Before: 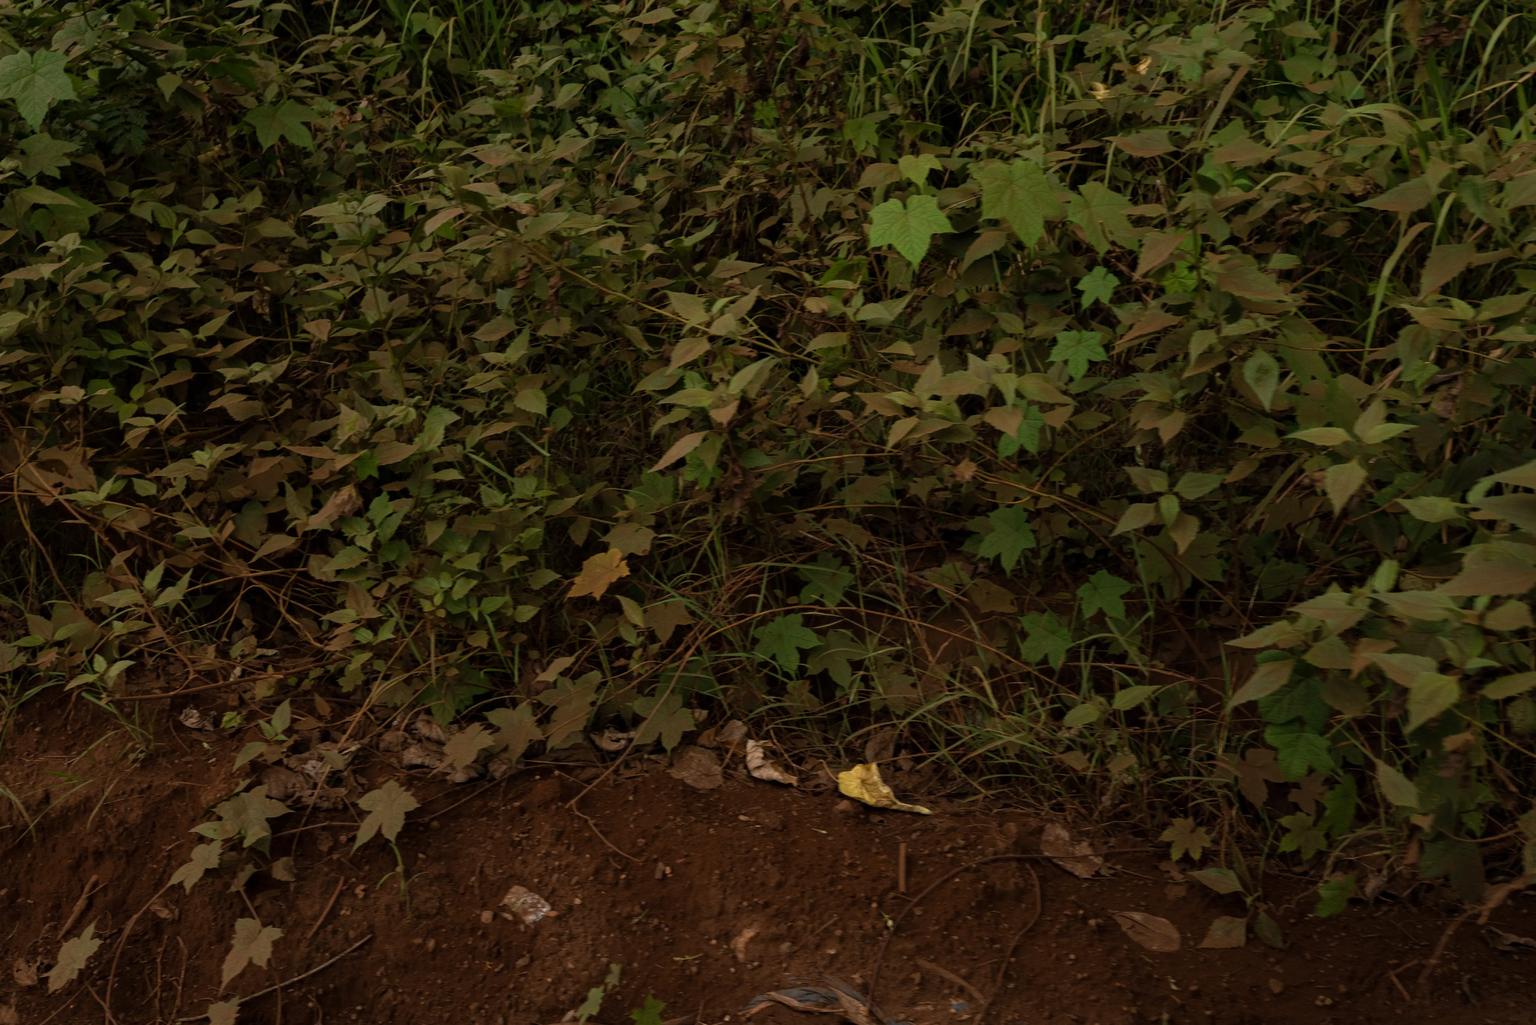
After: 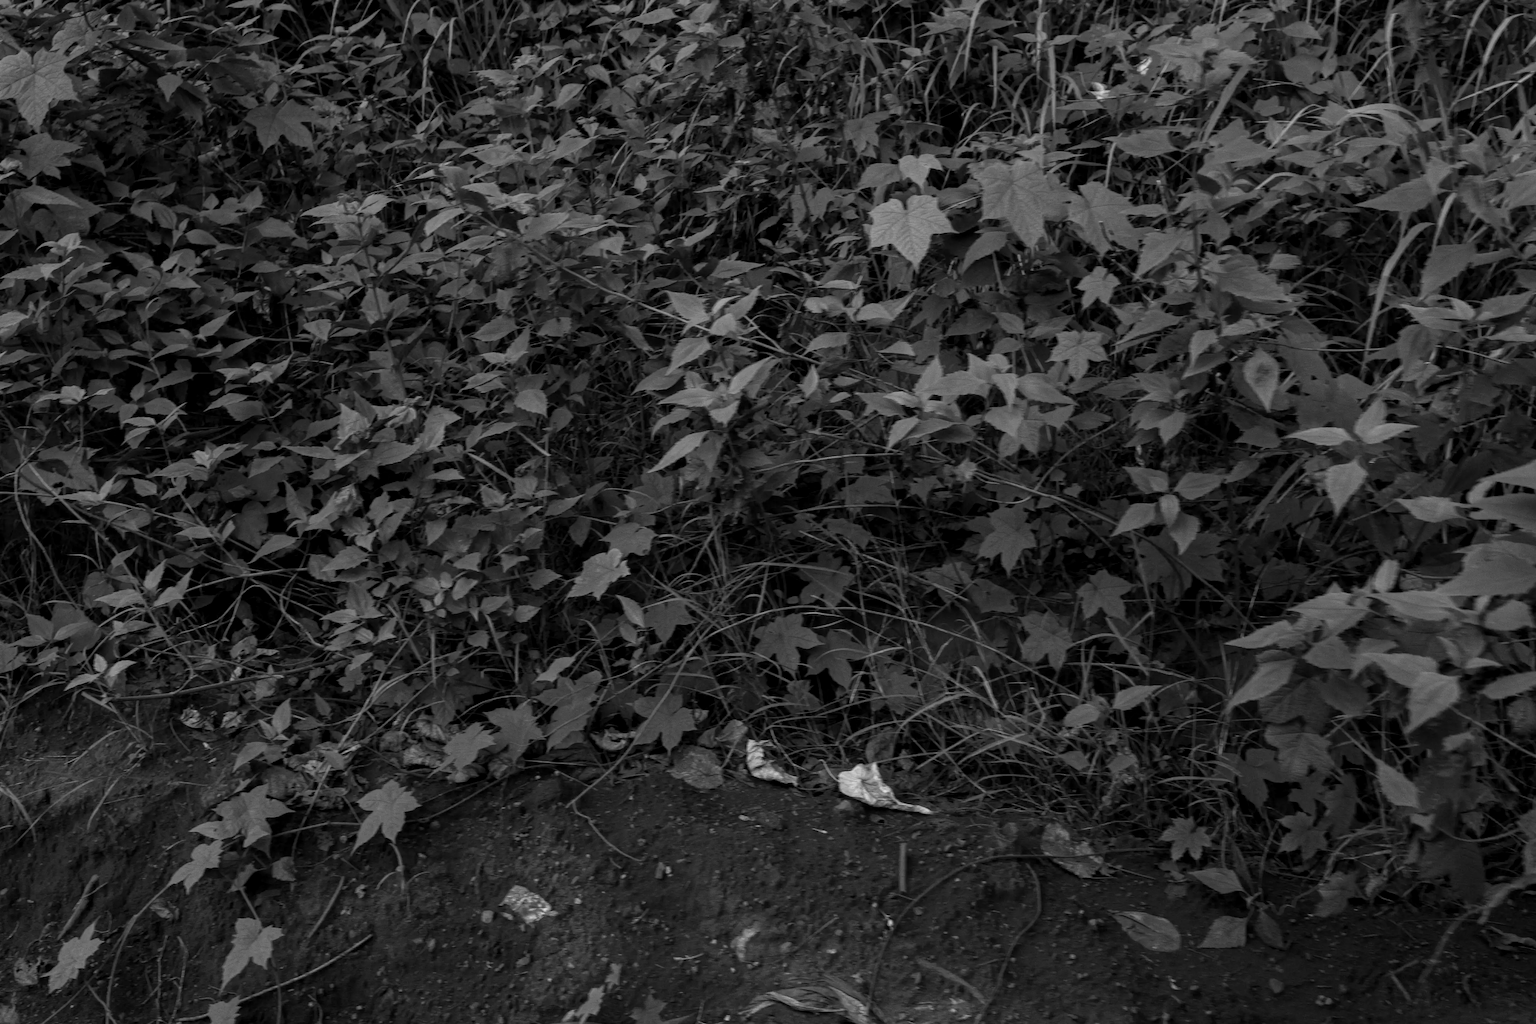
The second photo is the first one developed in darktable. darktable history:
contrast brightness saturation: contrast 0.2, brightness 0.16, saturation 0.22
local contrast: on, module defaults
monochrome: size 3.1
